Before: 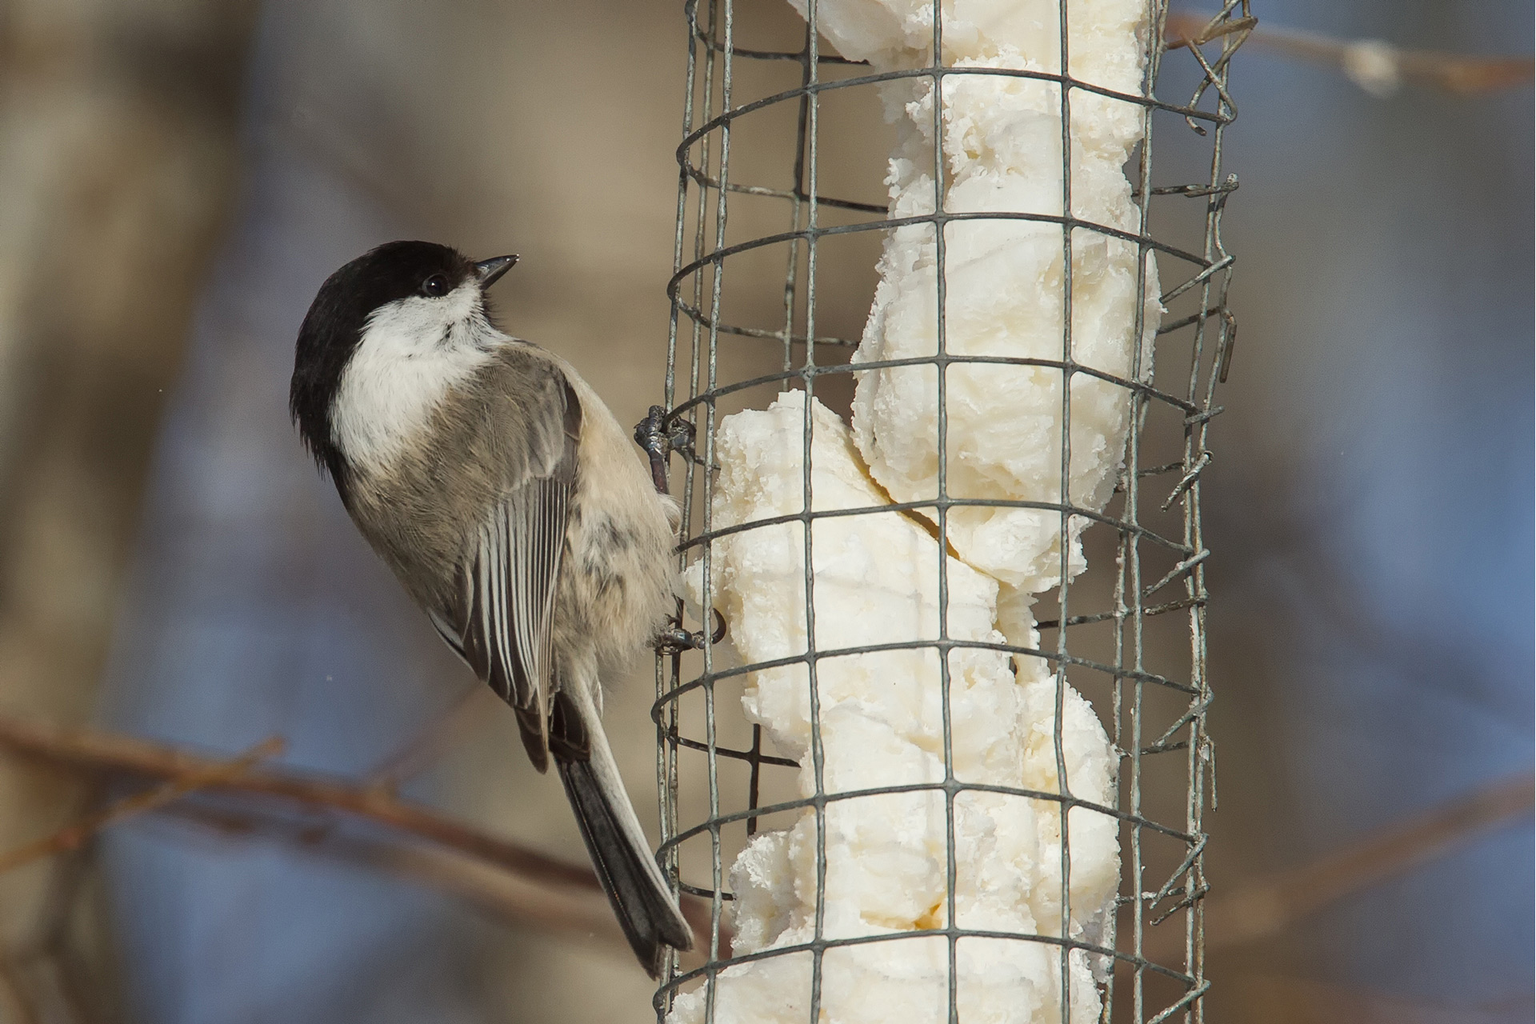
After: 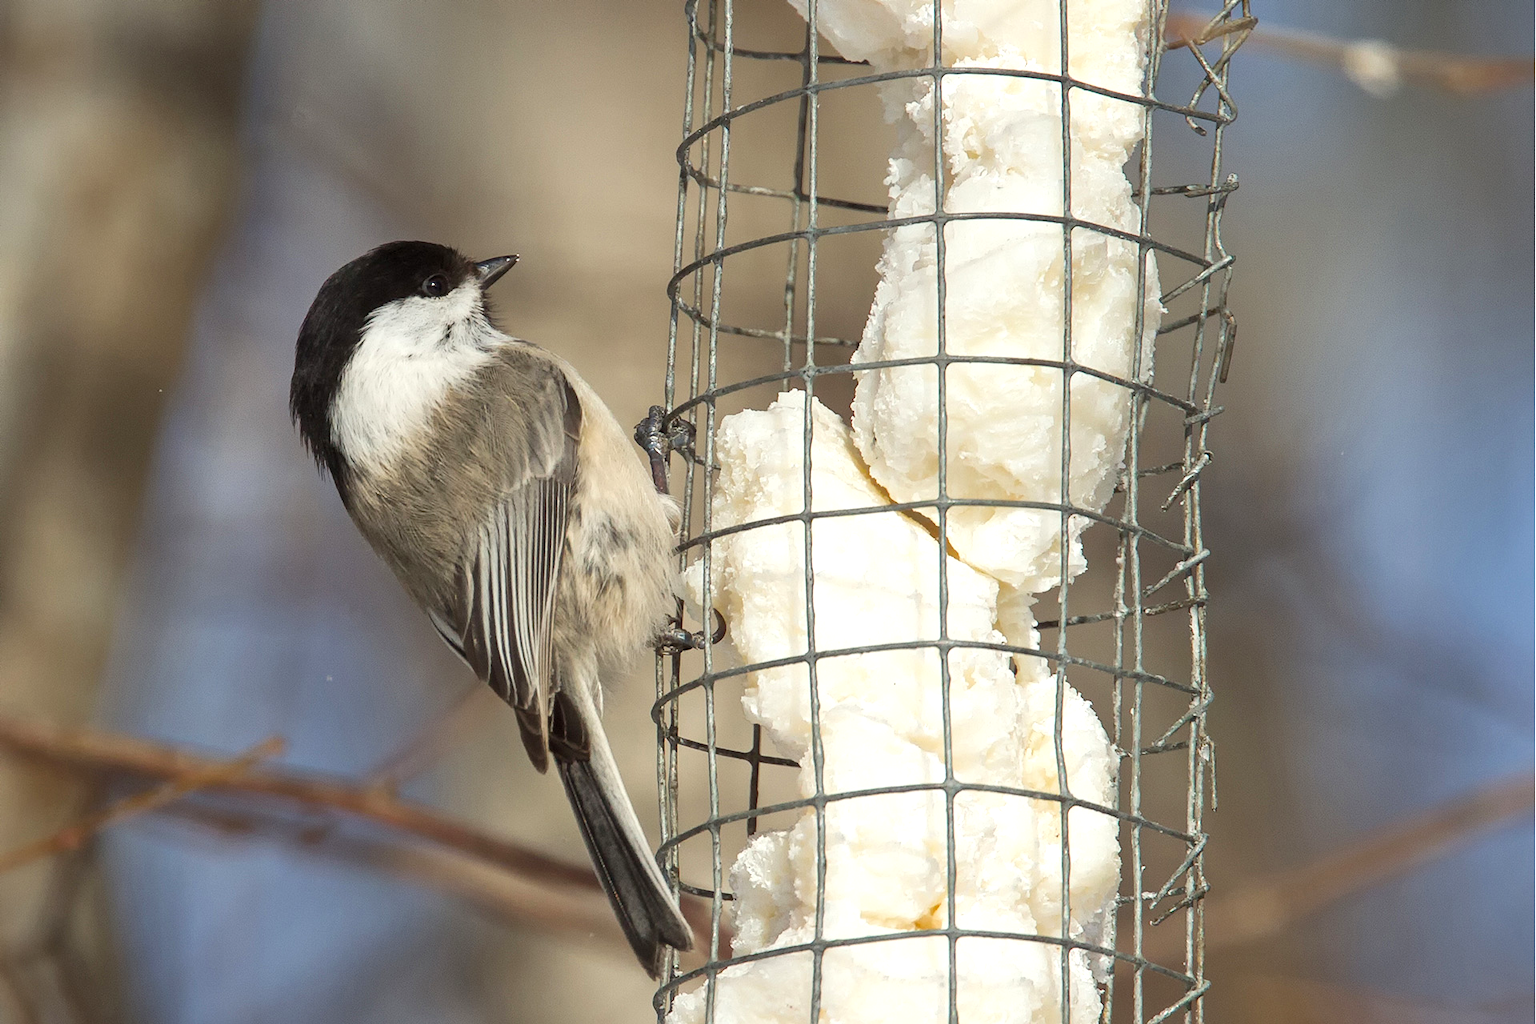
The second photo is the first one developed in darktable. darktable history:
vignetting: fall-off start 99.64%
levels: levels [0.018, 0.493, 1]
exposure: black level correction 0.001, exposure 0.498 EV, compensate highlight preservation false
